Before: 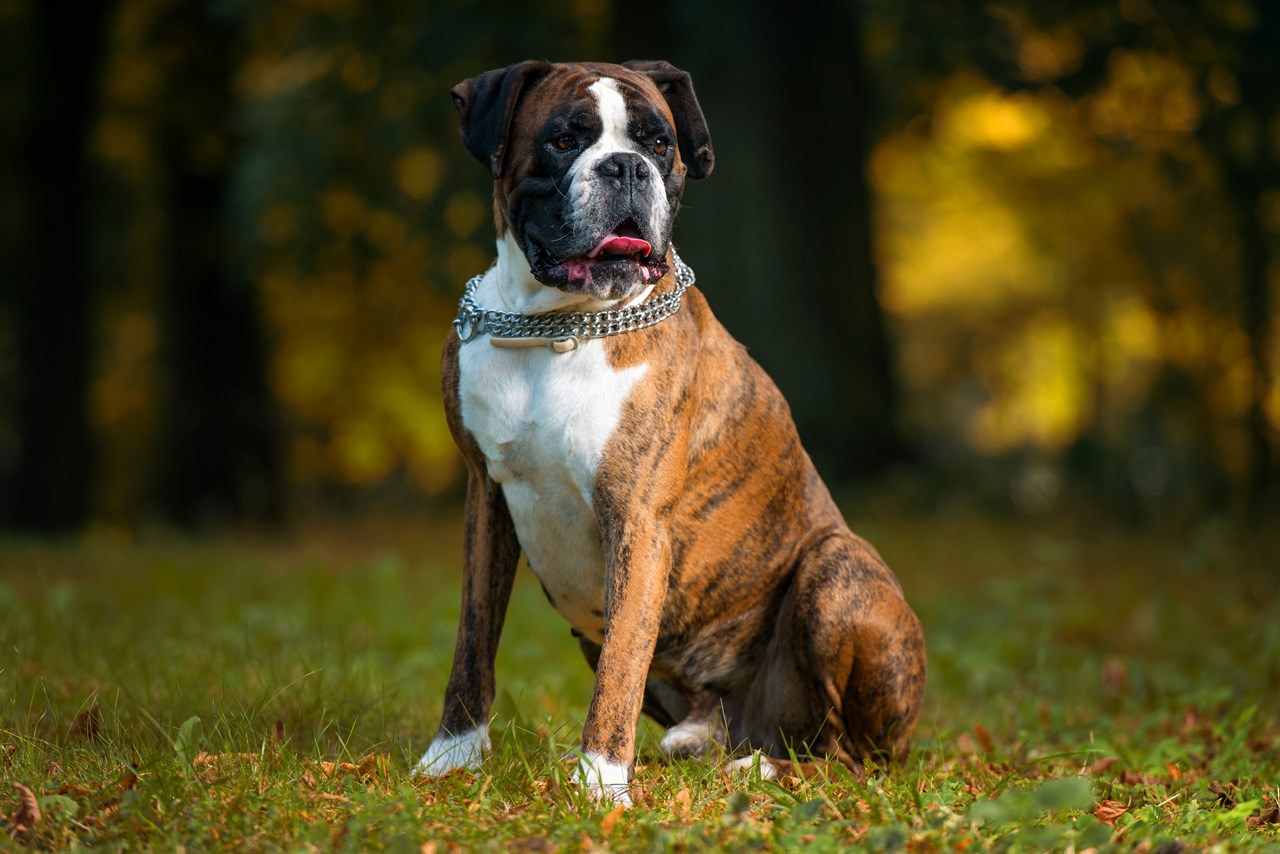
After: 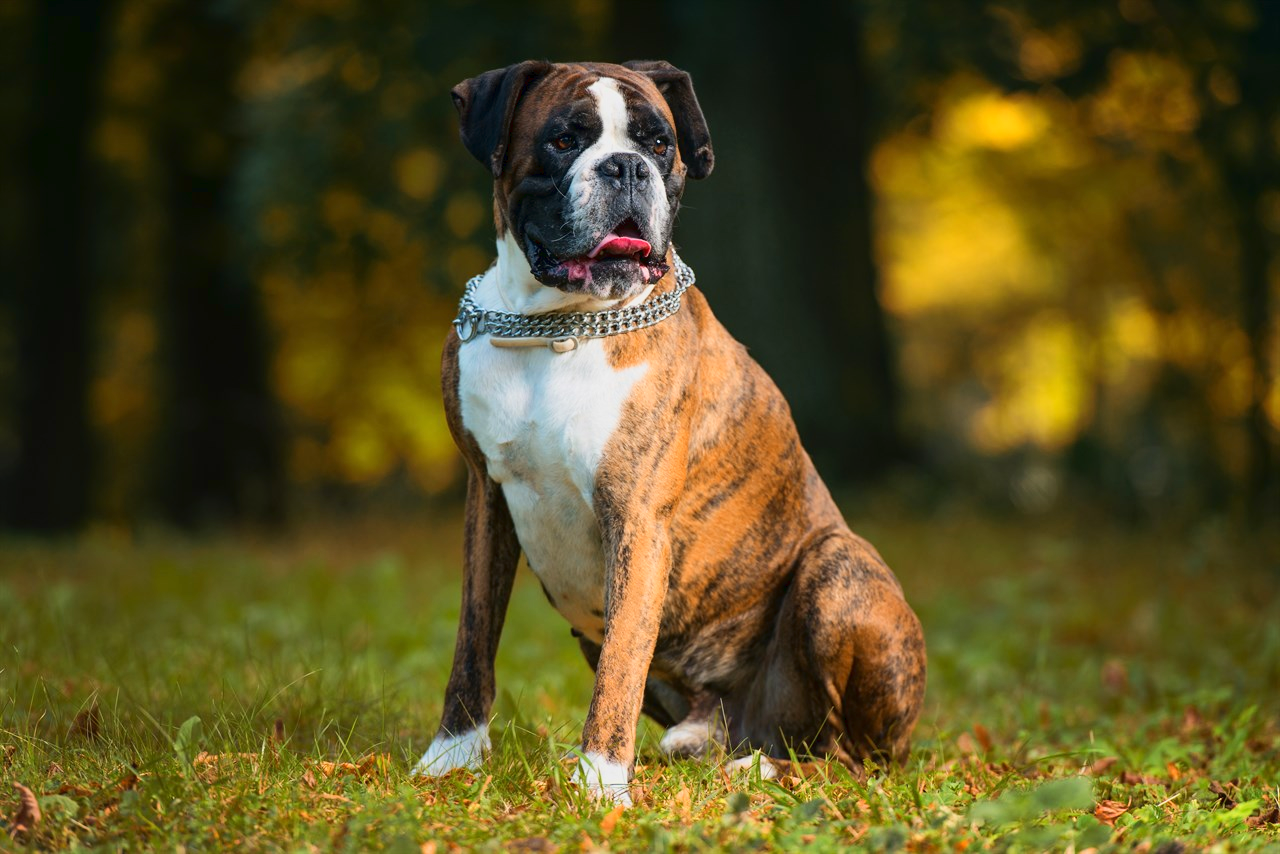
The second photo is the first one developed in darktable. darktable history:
tone curve: curves: ch0 [(0, 0.017) (0.239, 0.277) (0.508, 0.593) (0.826, 0.855) (1, 0.945)]; ch1 [(0, 0) (0.401, 0.42) (0.442, 0.47) (0.492, 0.498) (0.511, 0.504) (0.555, 0.586) (0.681, 0.739) (1, 1)]; ch2 [(0, 0) (0.411, 0.433) (0.5, 0.504) (0.545, 0.574) (1, 1)]
